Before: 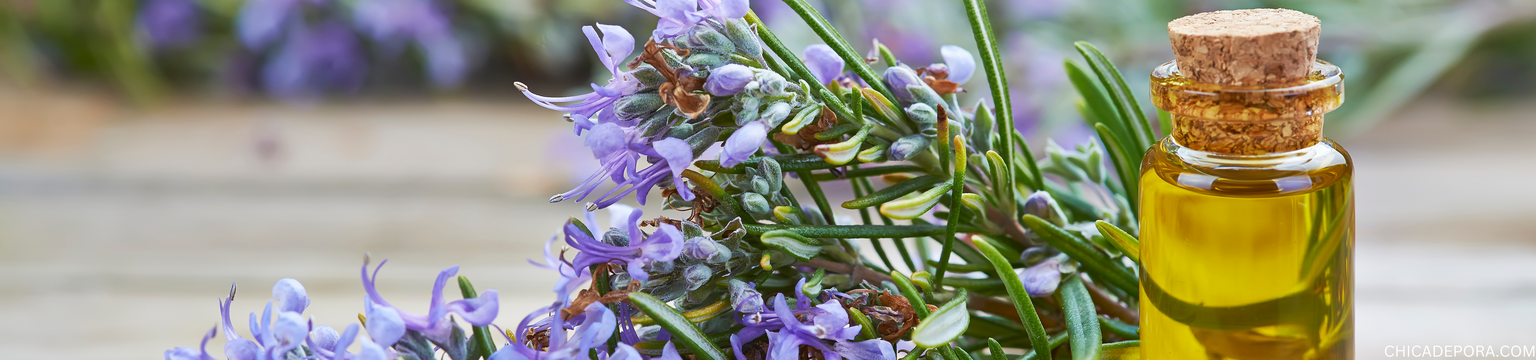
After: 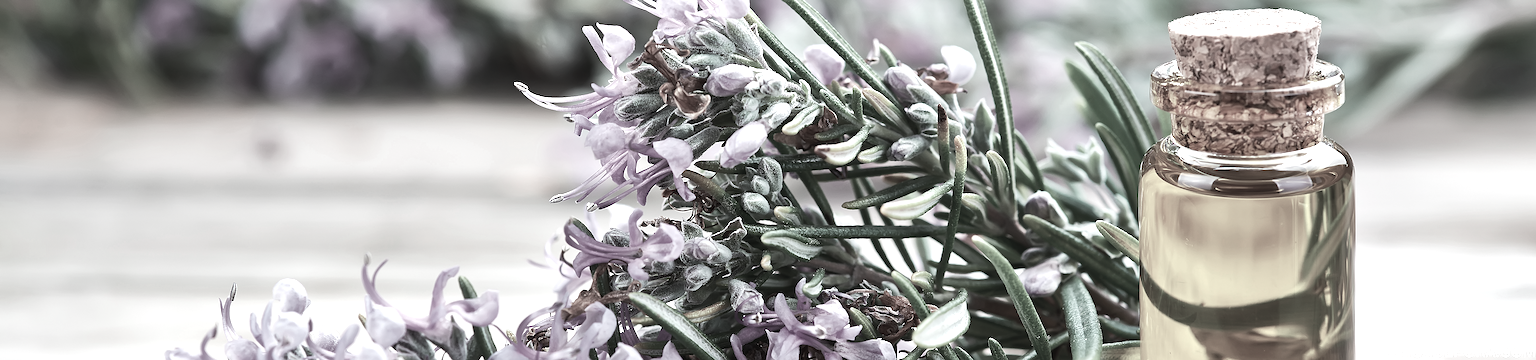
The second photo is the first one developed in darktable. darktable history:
tone equalizer: -8 EV -0.75 EV, -7 EV -0.7 EV, -6 EV -0.6 EV, -5 EV -0.4 EV, -3 EV 0.4 EV, -2 EV 0.6 EV, -1 EV 0.7 EV, +0 EV 0.75 EV, edges refinement/feathering 500, mask exposure compensation -1.57 EV, preserve details no
color contrast: green-magenta contrast 0.3, blue-yellow contrast 0.15
white balance: red 1, blue 1
sharpen: on, module defaults
